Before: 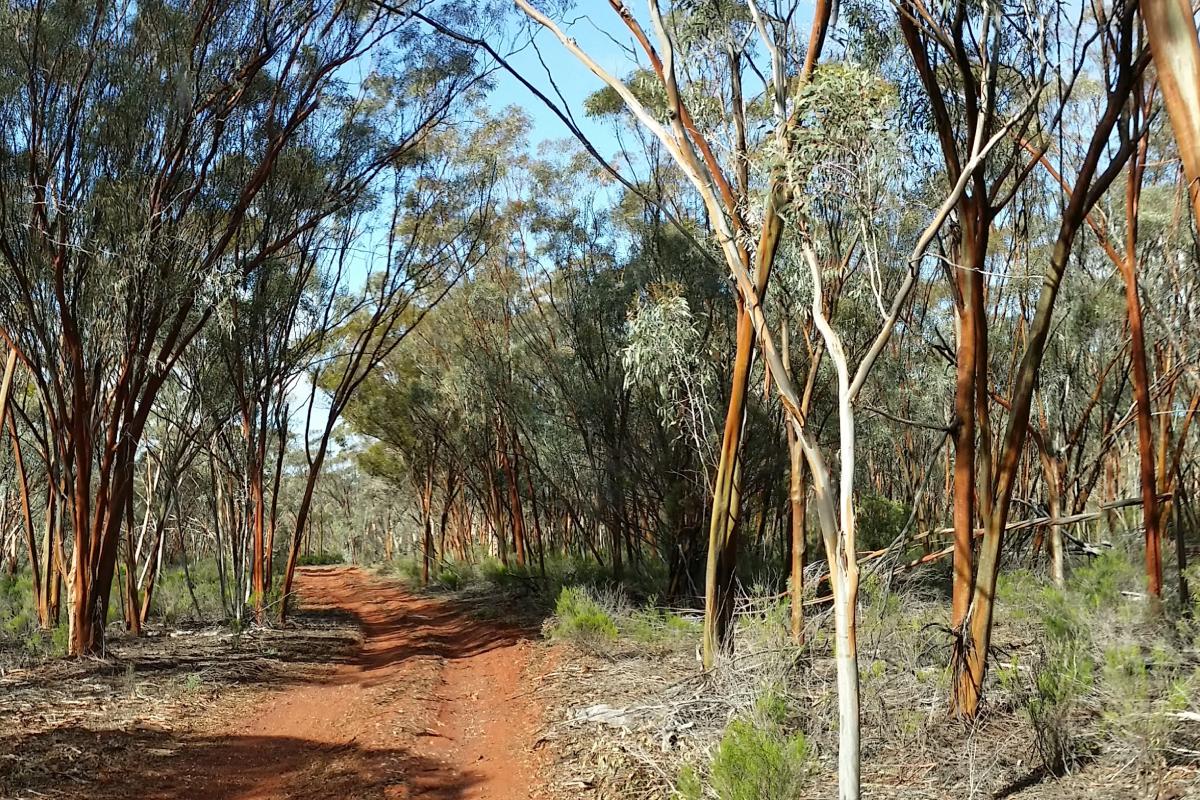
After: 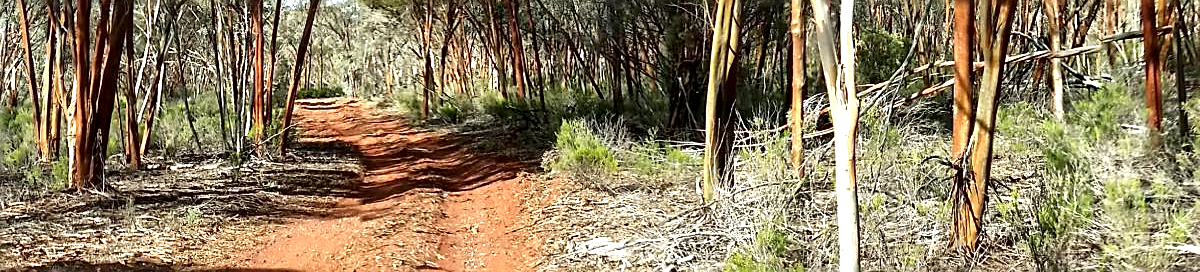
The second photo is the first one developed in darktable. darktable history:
exposure: black level correction 0, exposure 0.5 EV, compensate highlight preservation false
sharpen: amount 0.497
crop and rotate: top 58.589%, bottom 7.383%
local contrast: mode bilateral grid, contrast 45, coarseness 69, detail 212%, midtone range 0.2
